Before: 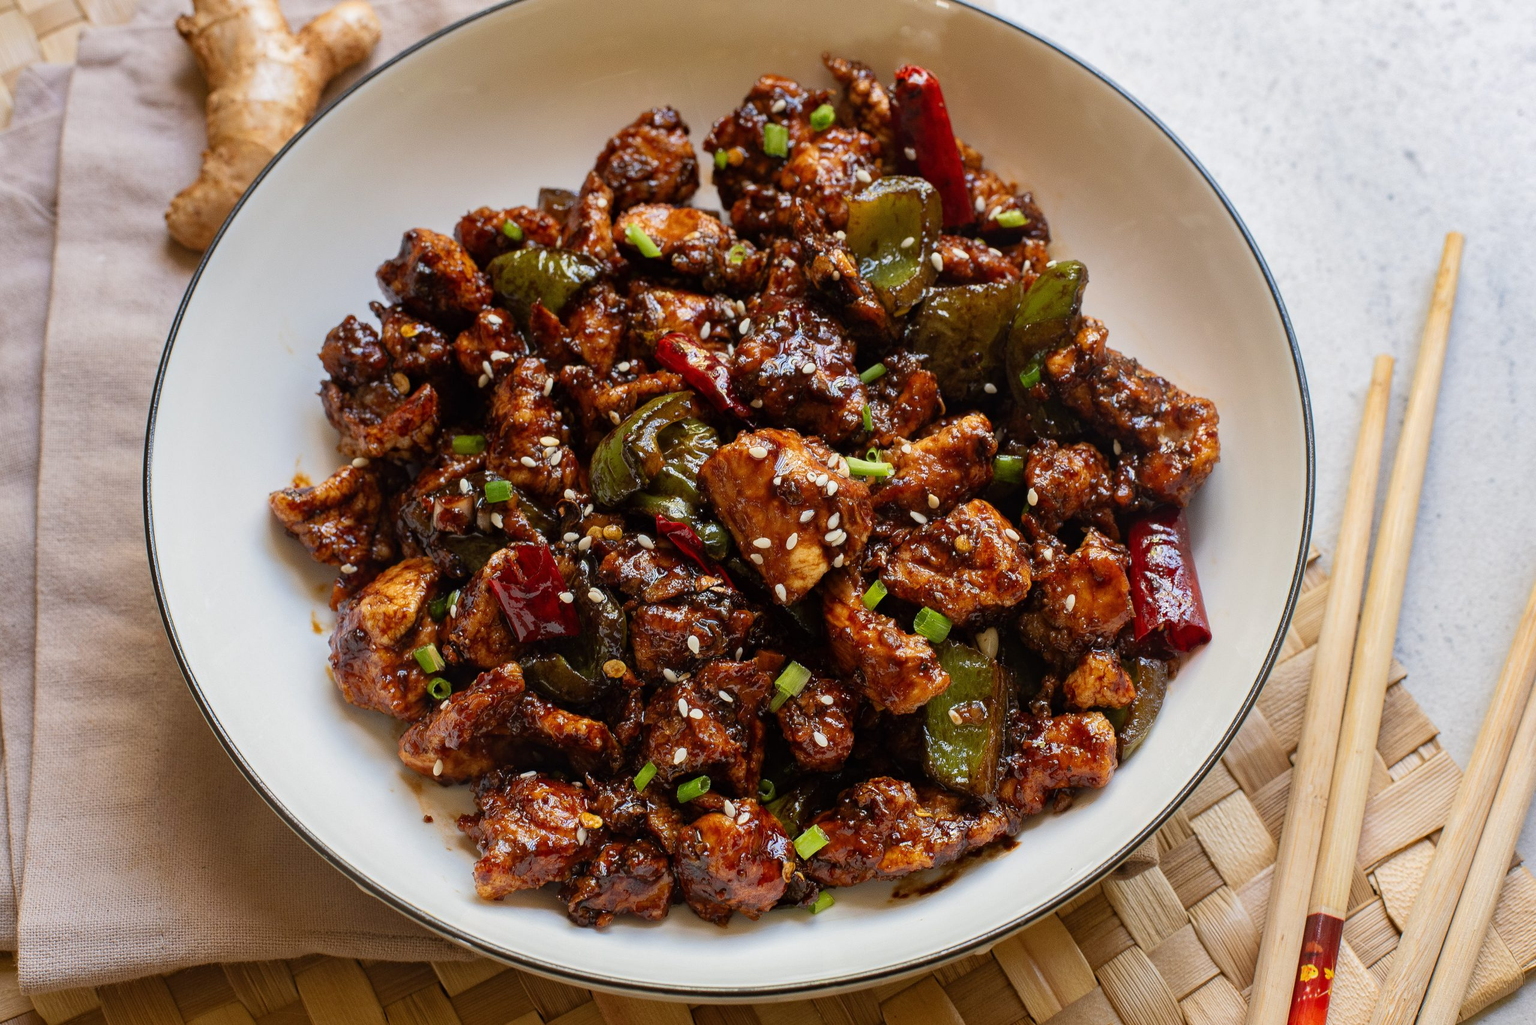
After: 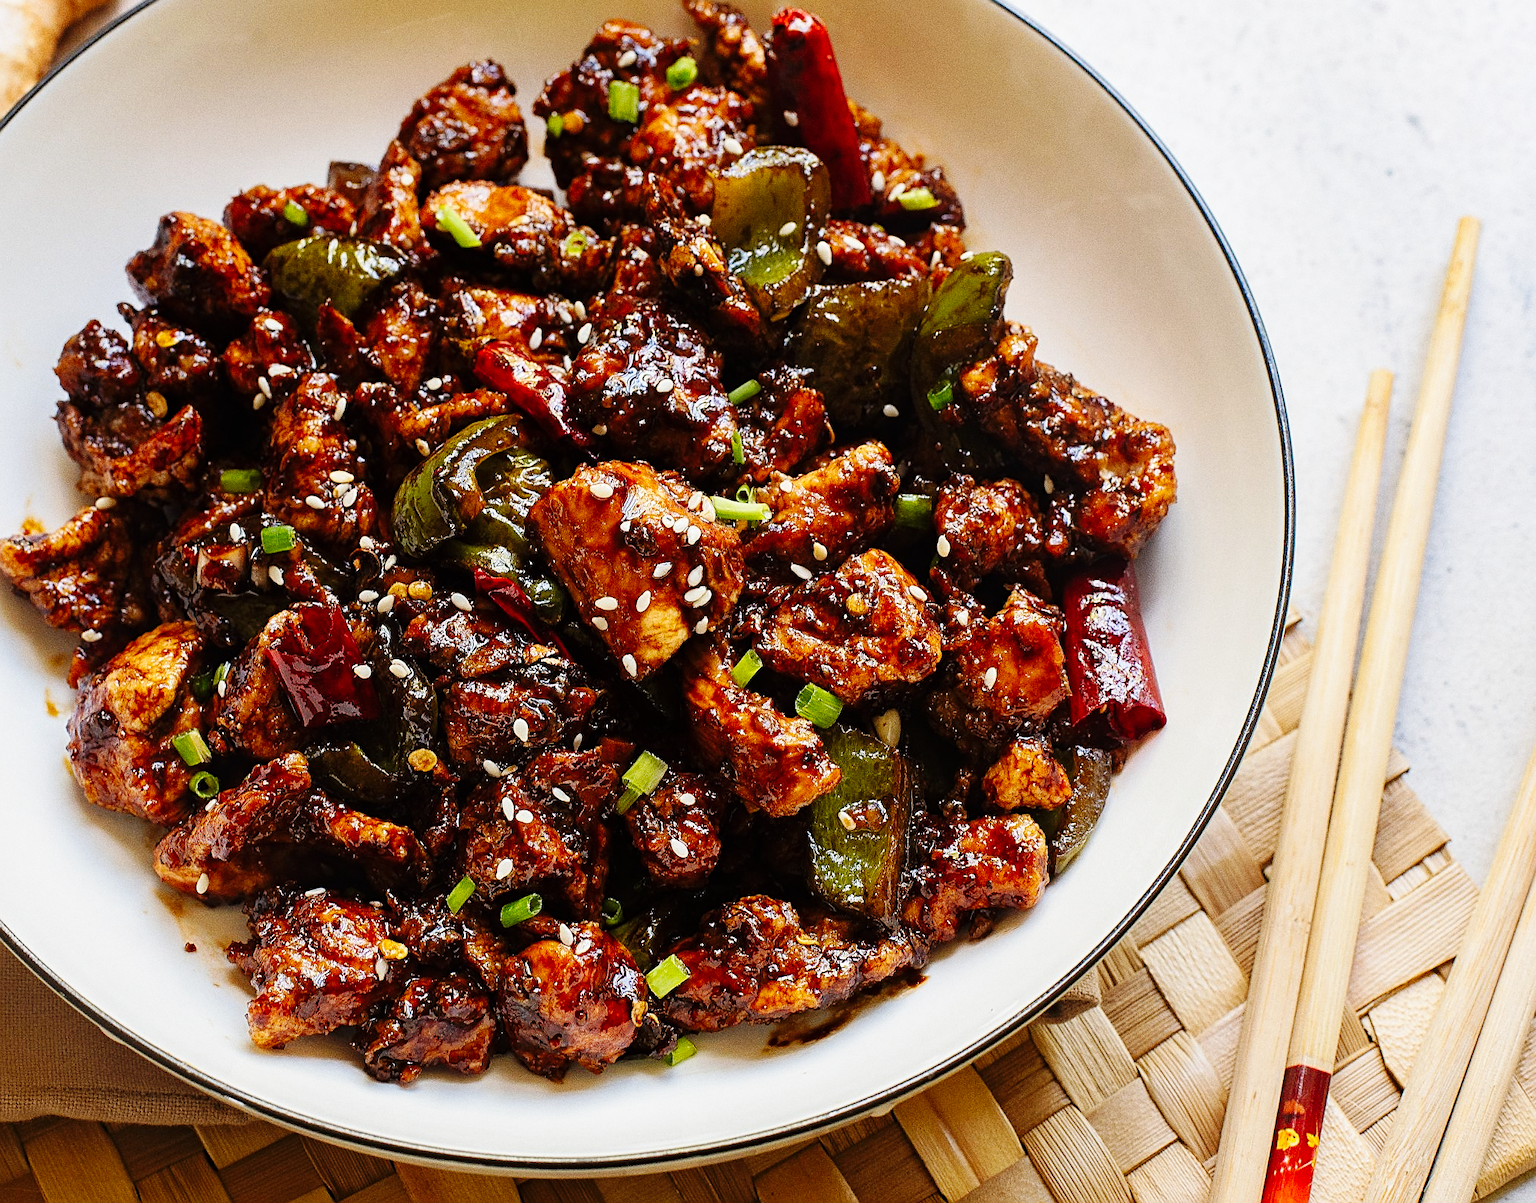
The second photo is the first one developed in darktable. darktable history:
grain: coarseness 0.09 ISO
crop and rotate: left 17.959%, top 5.771%, right 1.742%
color contrast: green-magenta contrast 0.96
base curve: curves: ch0 [(0, 0) (0.036, 0.025) (0.121, 0.166) (0.206, 0.329) (0.605, 0.79) (1, 1)], preserve colors none
sharpen: amount 0.575
